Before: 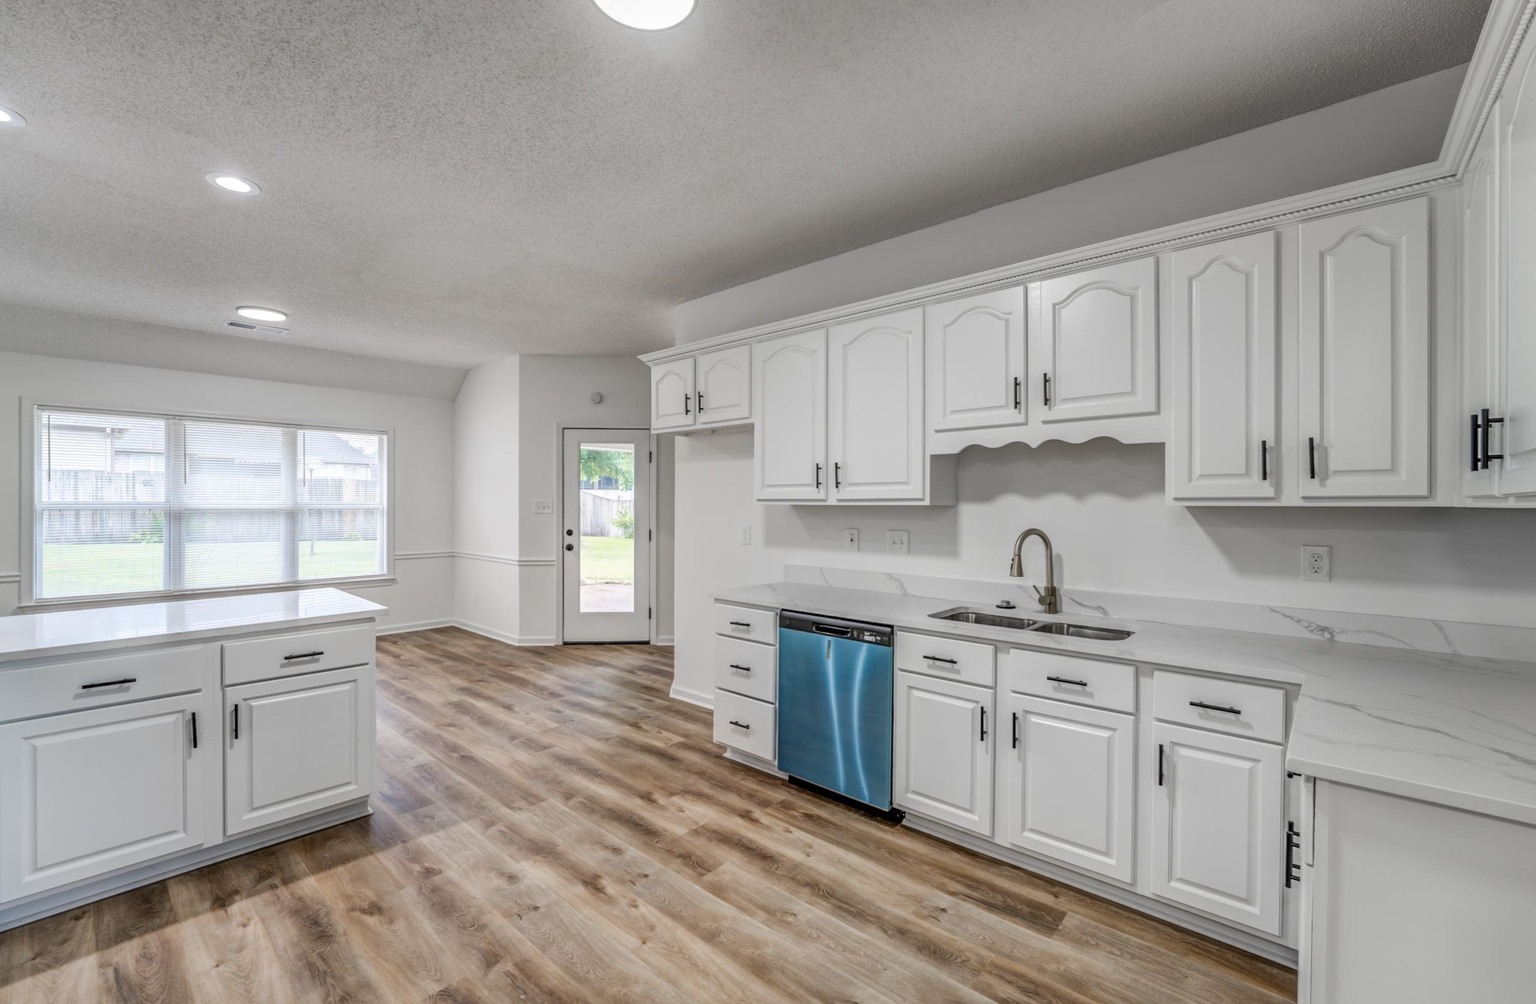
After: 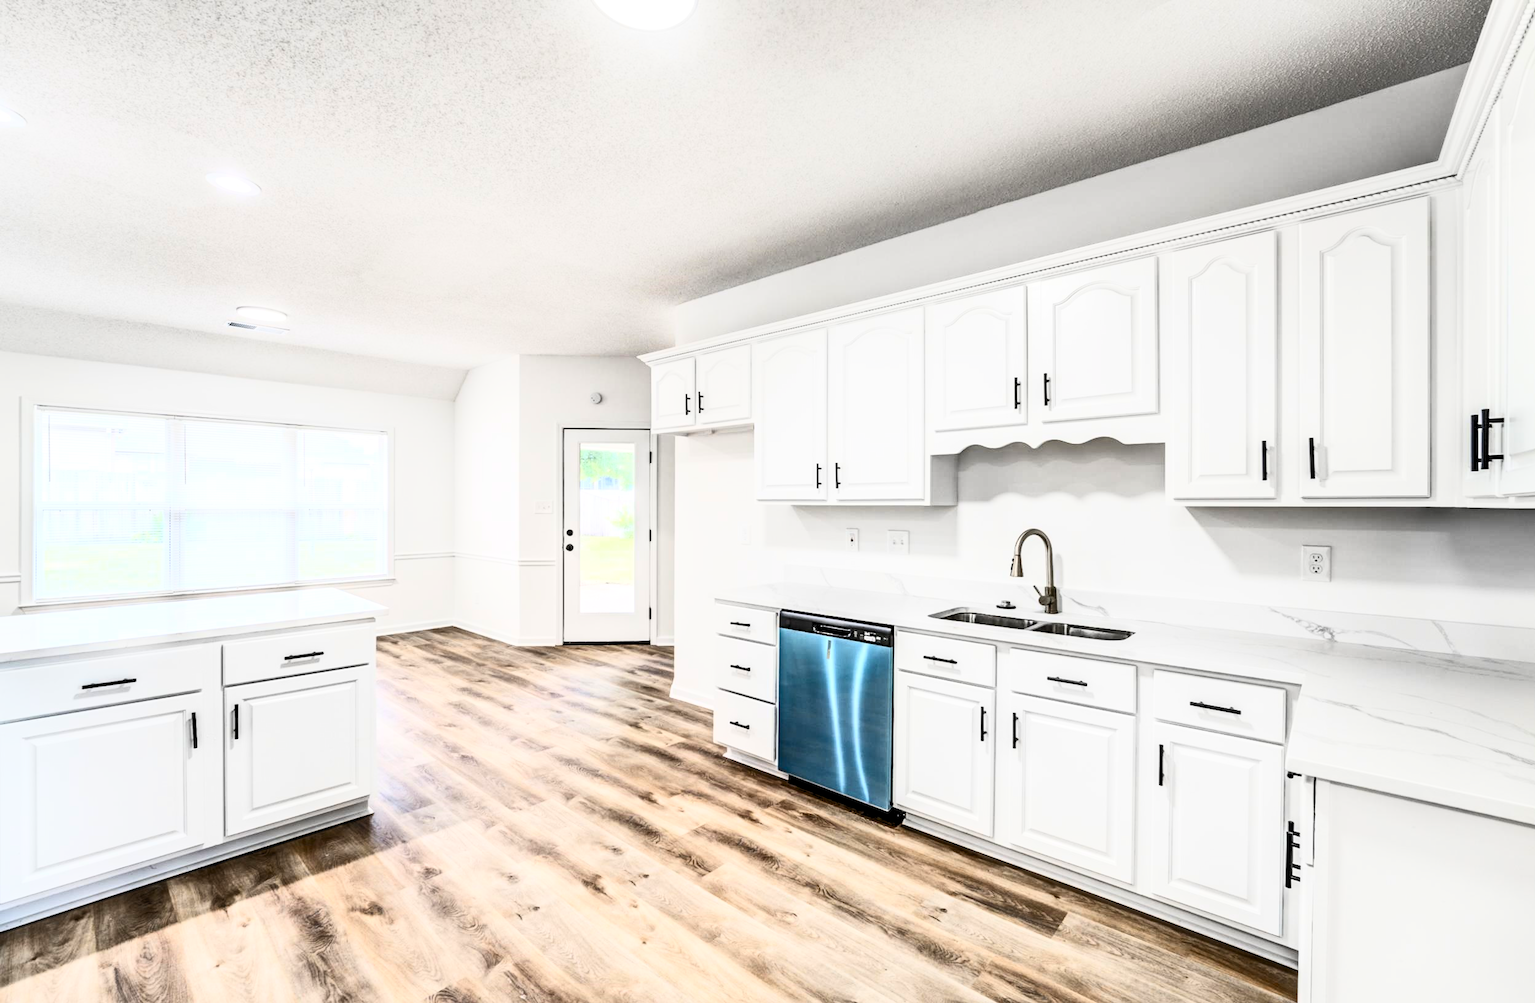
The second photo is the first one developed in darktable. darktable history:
contrast brightness saturation: contrast 0.62, brightness 0.34, saturation 0.14
rgb levels: levels [[0.01, 0.419, 0.839], [0, 0.5, 1], [0, 0.5, 1]]
